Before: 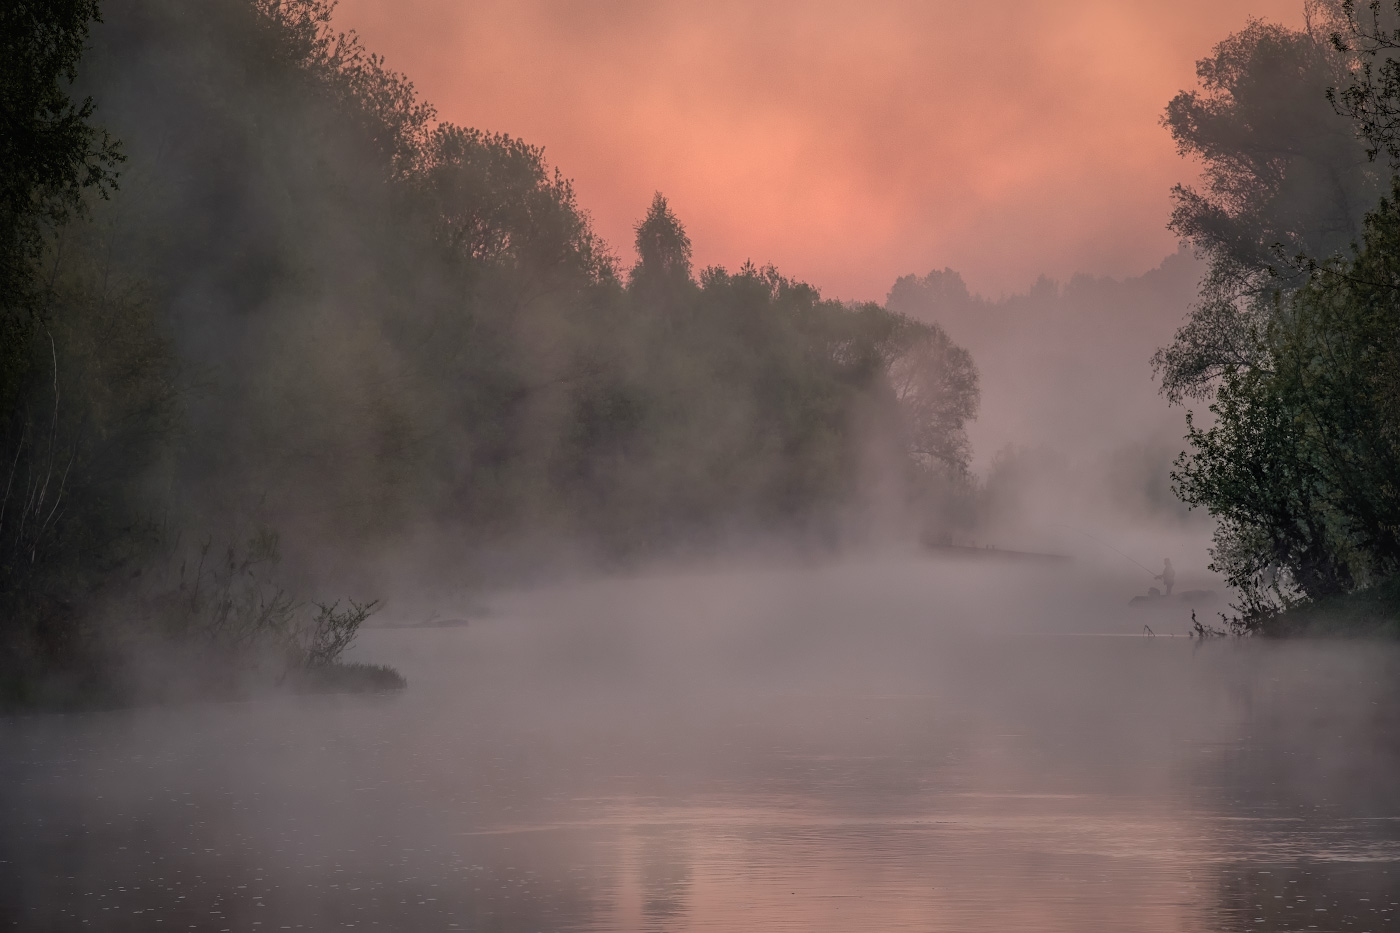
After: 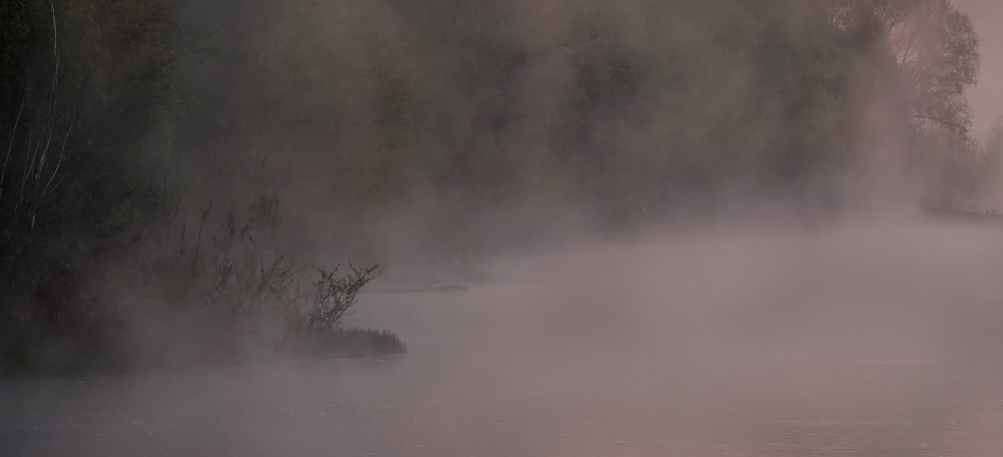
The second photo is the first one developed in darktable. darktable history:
crop: top 35.997%, right 28.35%, bottom 15%
